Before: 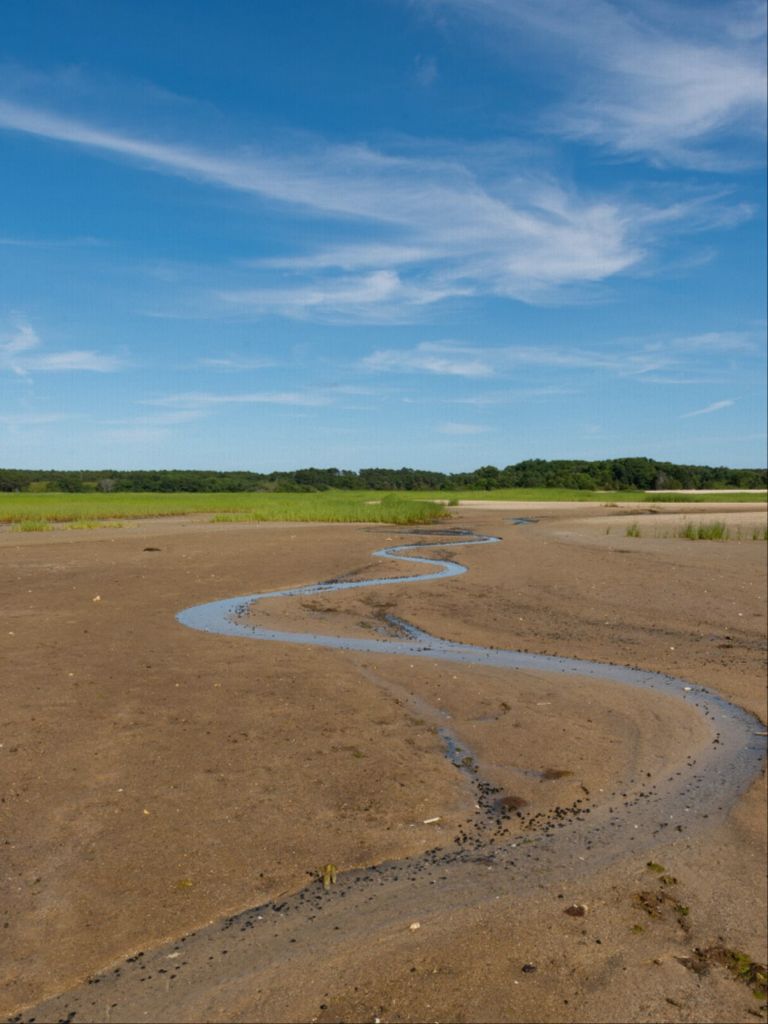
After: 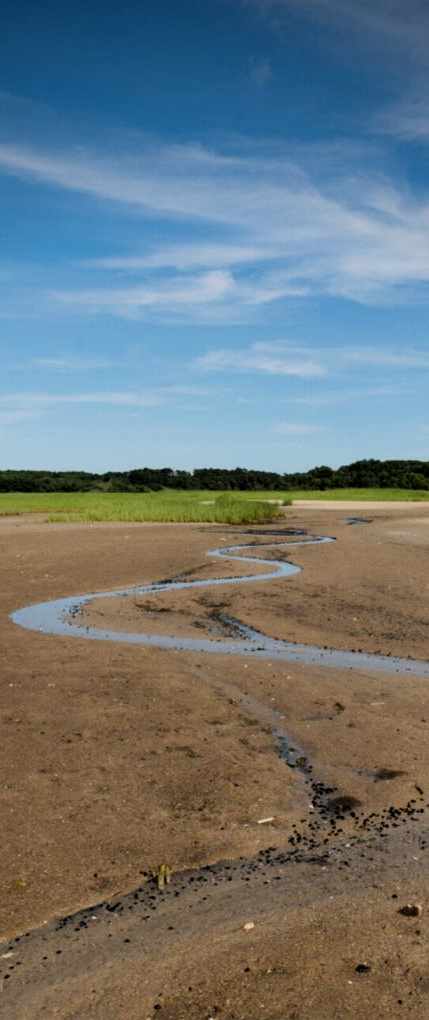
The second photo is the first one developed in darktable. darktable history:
filmic rgb: black relative exposure -5 EV, hardness 2.88, contrast 1.5
vignetting: brightness -0.629, saturation -0.007, center (-0.028, 0.239)
crop: left 21.674%, right 22.086%
